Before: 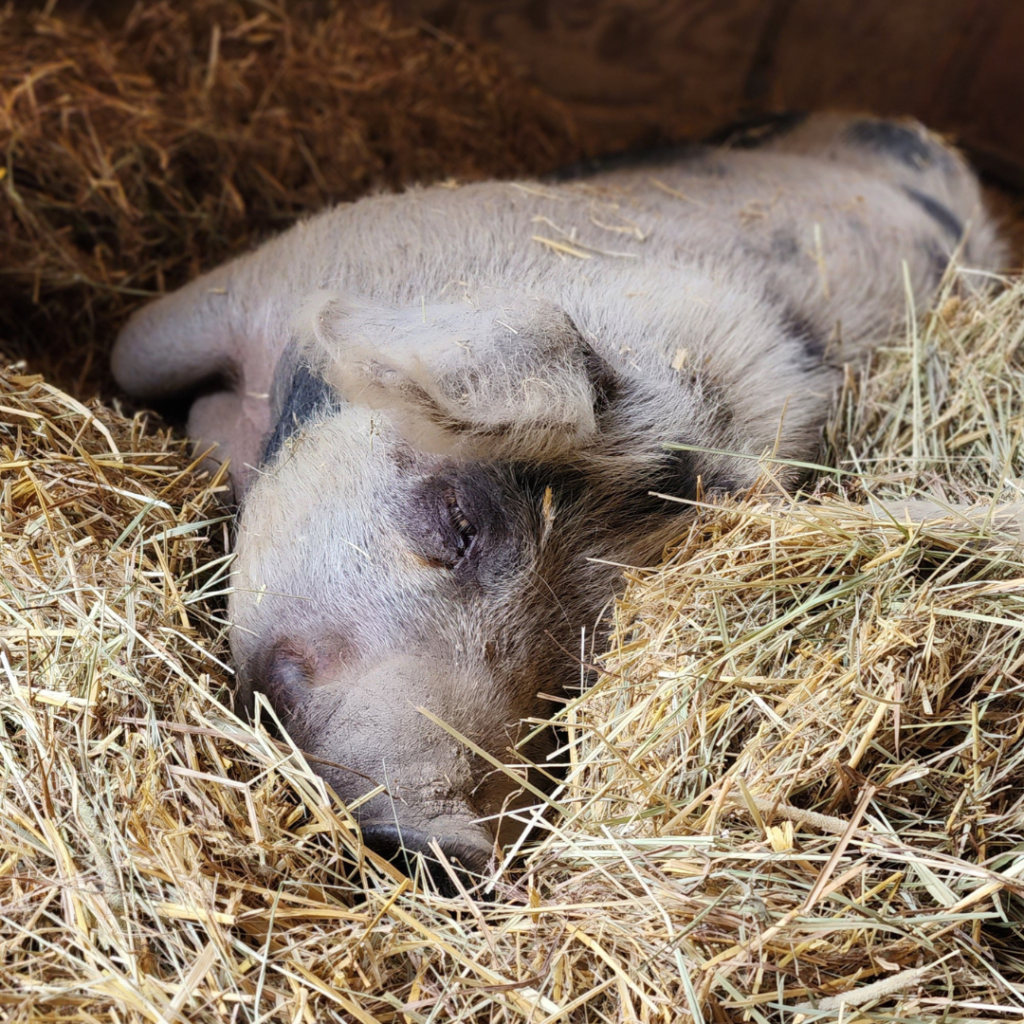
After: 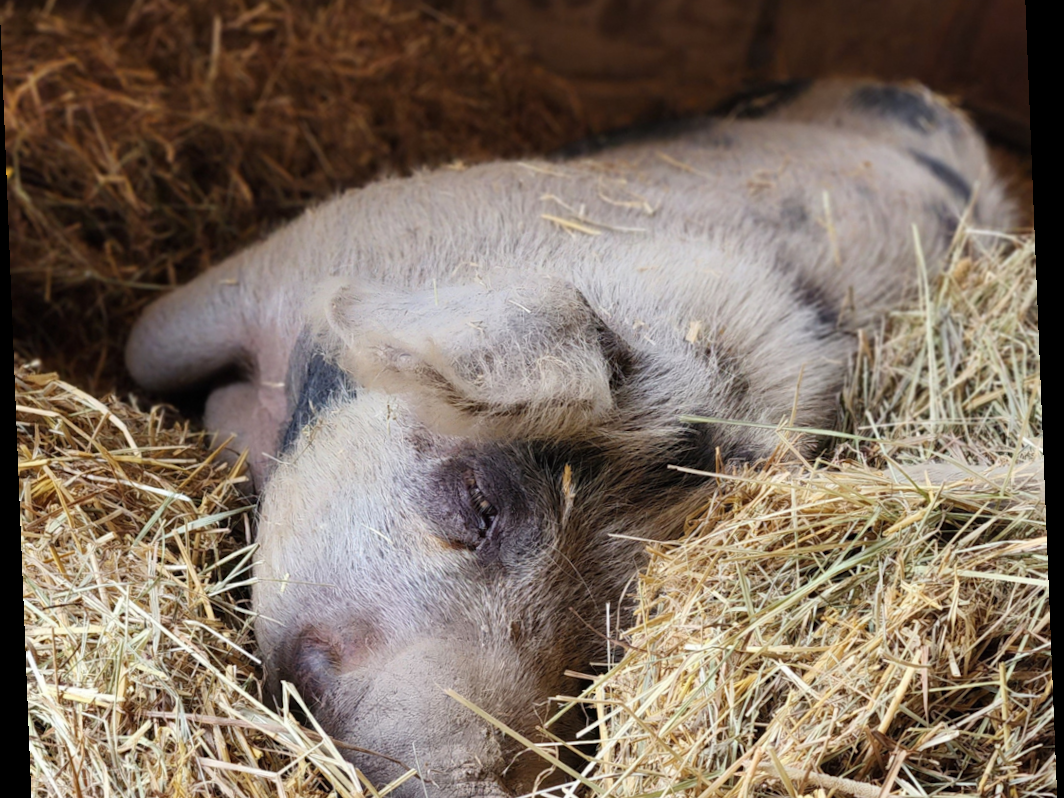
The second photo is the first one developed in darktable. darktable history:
crop: top 3.857%, bottom 21.132%
rotate and perspective: rotation -2.29°, automatic cropping off
